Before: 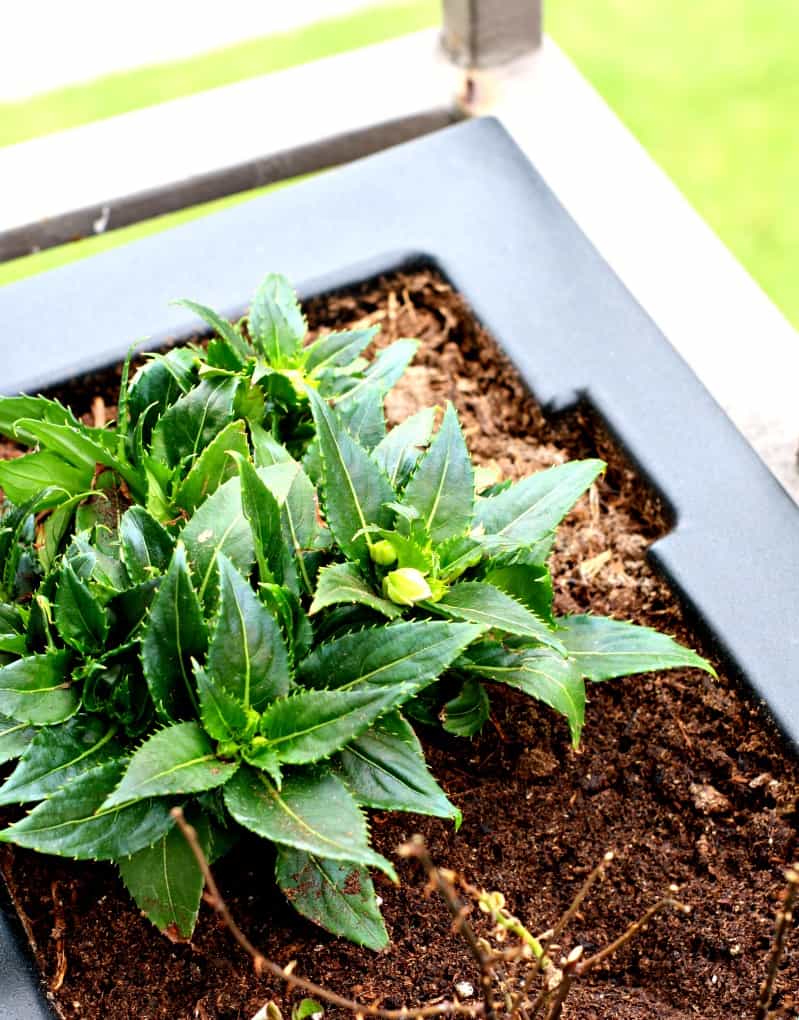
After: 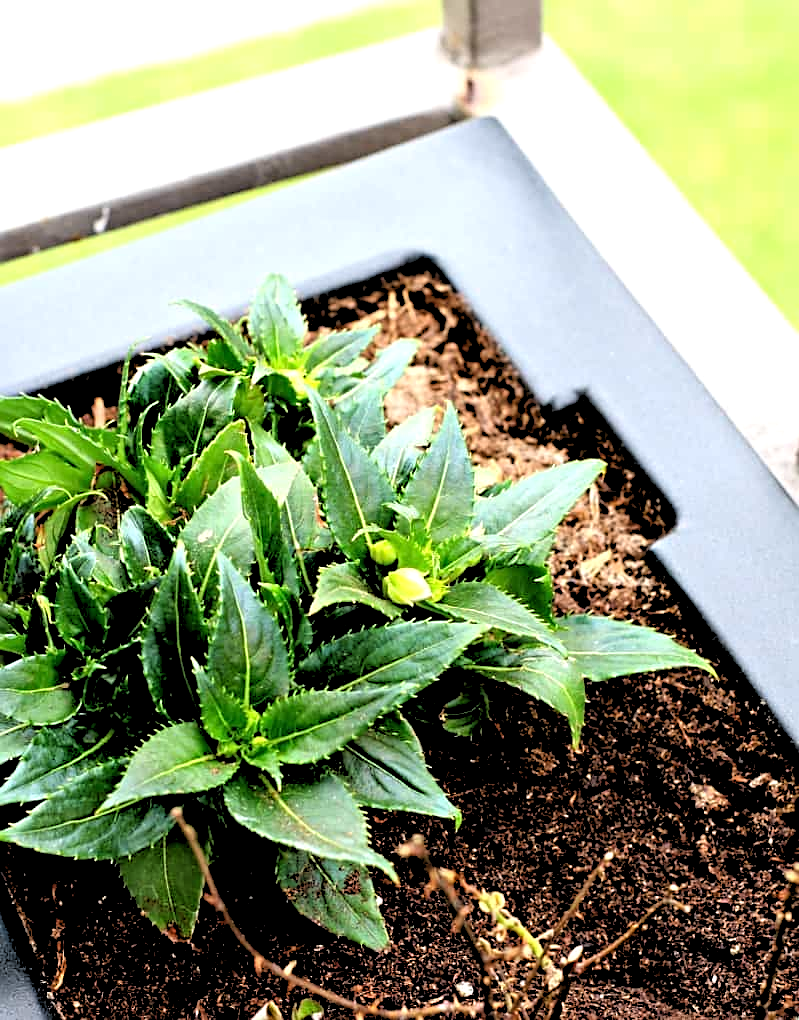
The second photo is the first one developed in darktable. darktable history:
sharpen: on, module defaults
rgb levels: levels [[0.029, 0.461, 0.922], [0, 0.5, 1], [0, 0.5, 1]]
